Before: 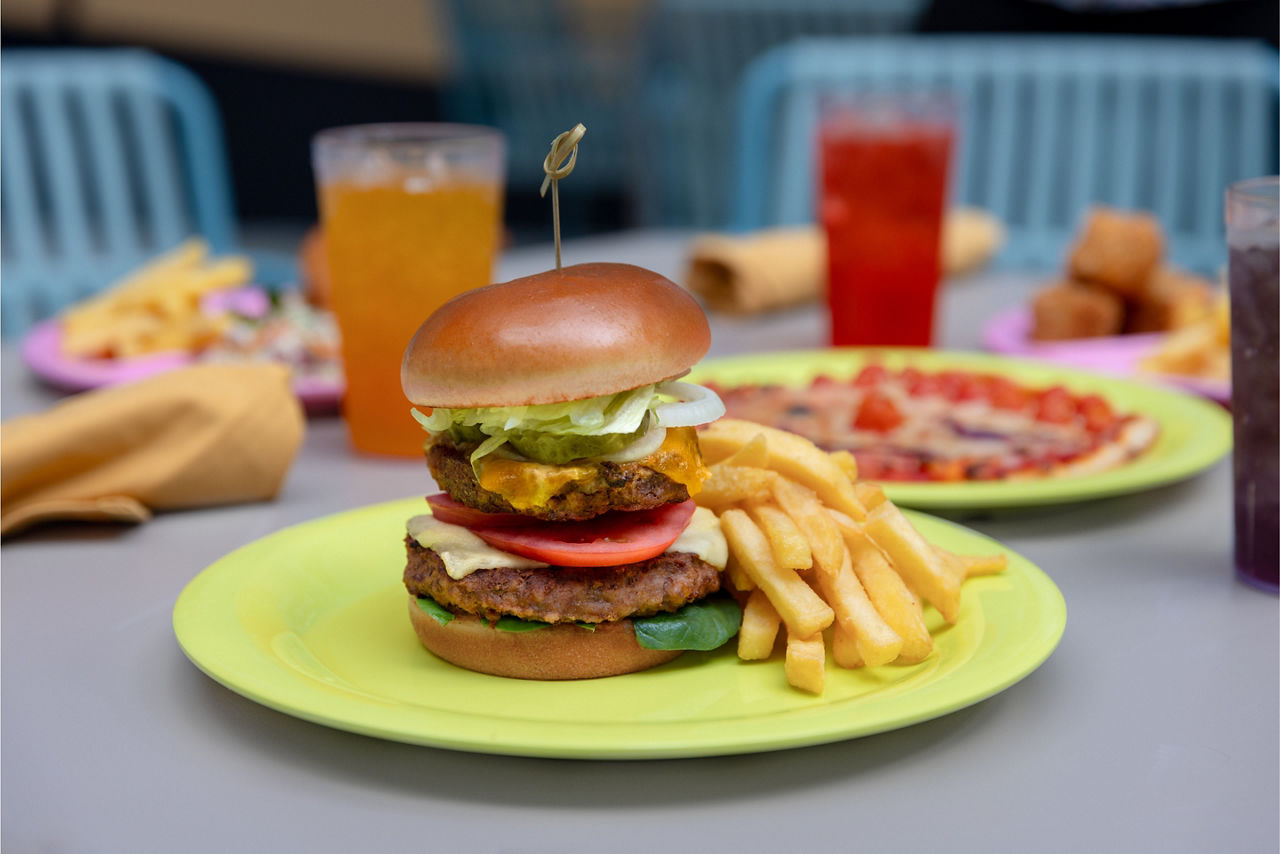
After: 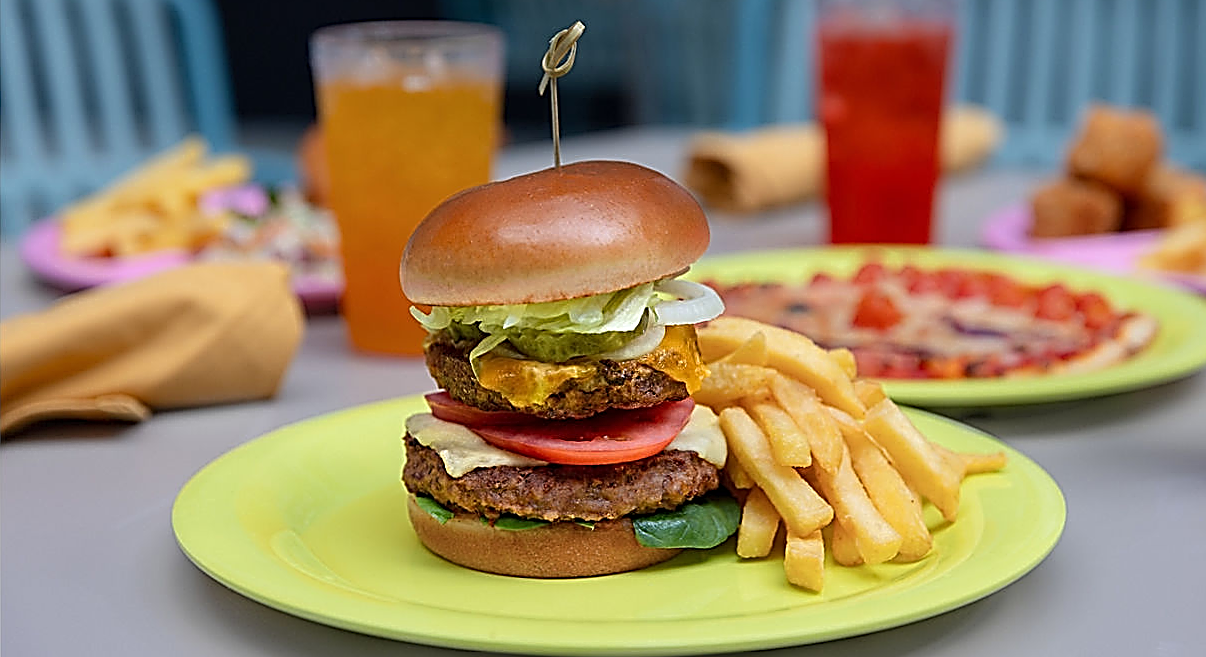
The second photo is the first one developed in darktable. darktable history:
sharpen: amount 1.996
crop and rotate: angle 0.081°, top 11.87%, right 5.568%, bottom 10.962%
